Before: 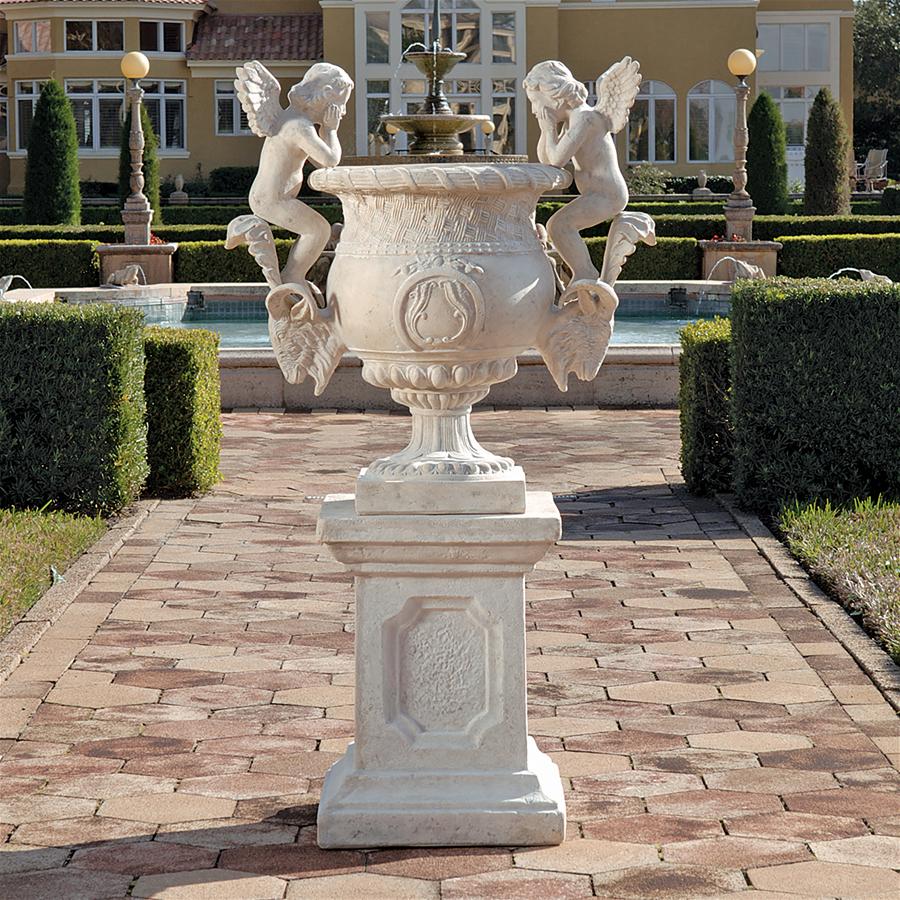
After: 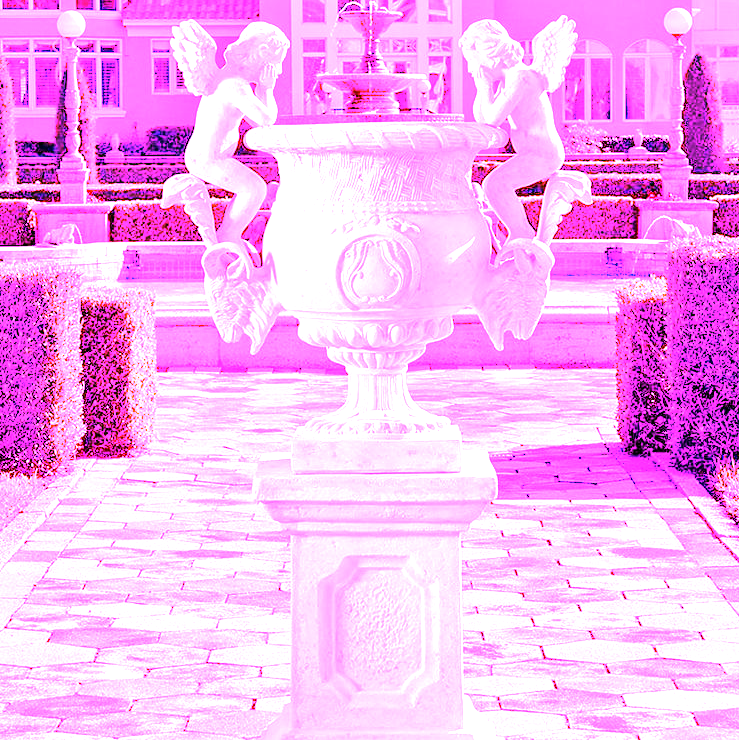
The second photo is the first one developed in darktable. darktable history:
exposure: black level correction 0, exposure 1.1 EV, compensate exposure bias true, compensate highlight preservation false
crop and rotate: left 7.196%, top 4.574%, right 10.605%, bottom 13.178%
white balance: red 8, blue 8
